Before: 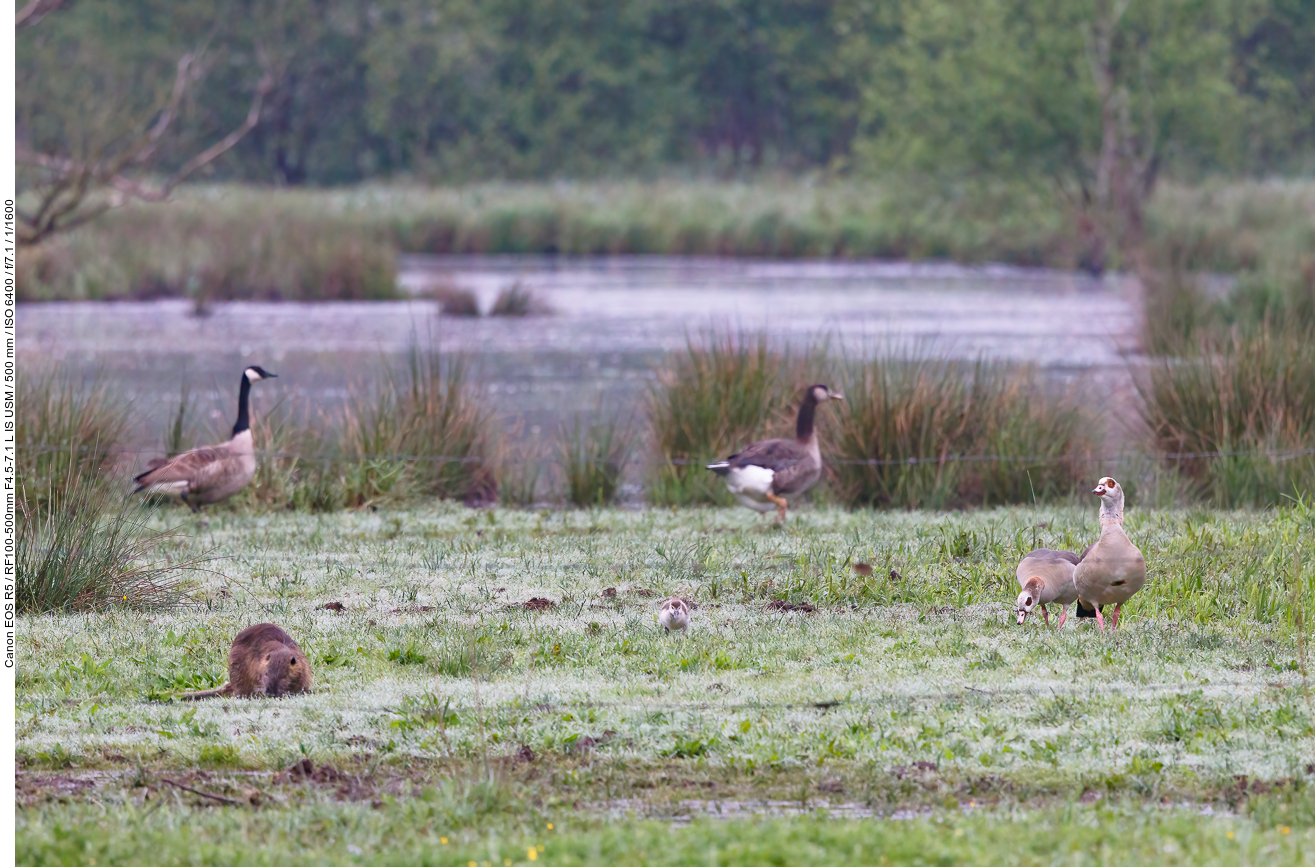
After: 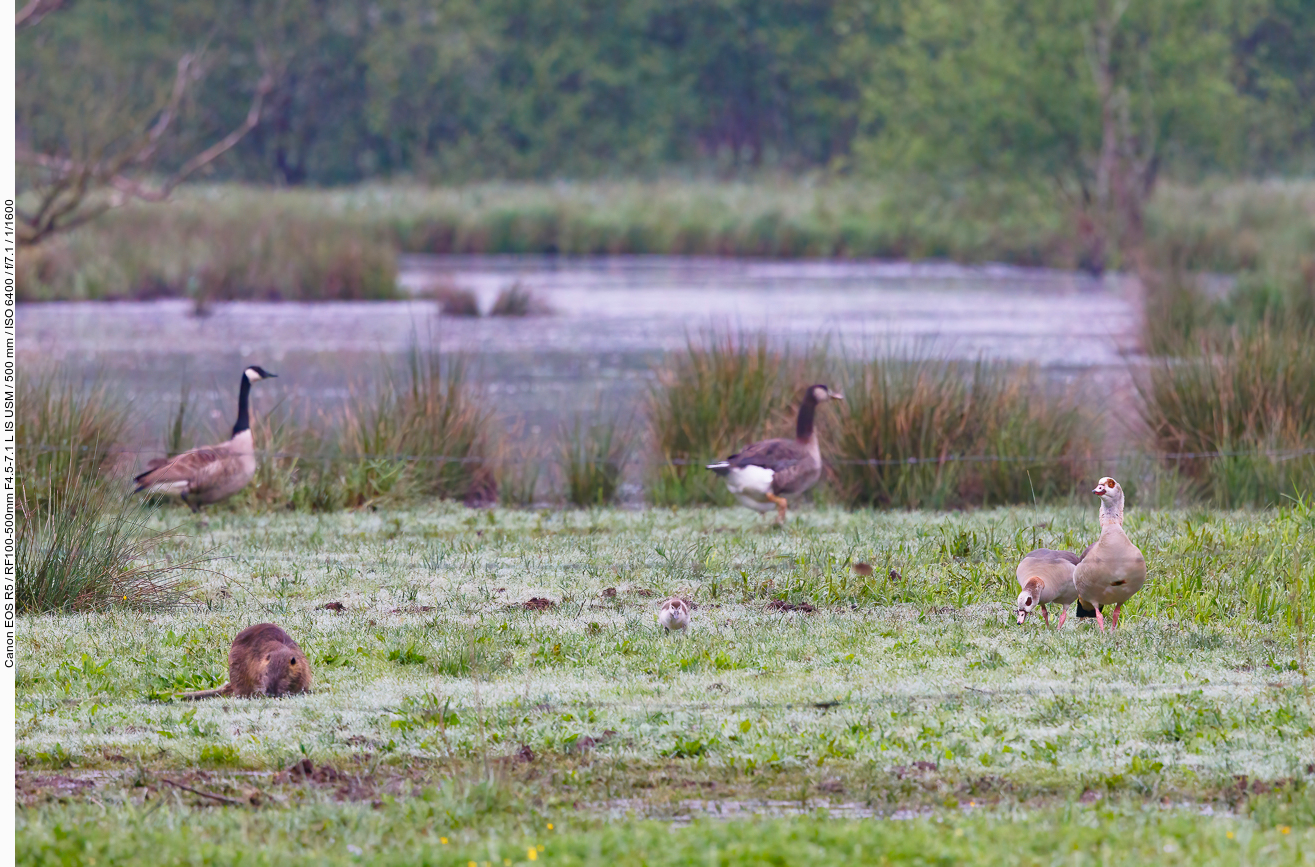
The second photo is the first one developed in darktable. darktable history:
color balance rgb: linear chroma grading › global chroma 15.297%, perceptual saturation grading › global saturation 0.825%, perceptual saturation grading › mid-tones 11.416%, perceptual brilliance grading › global brilliance 2.284%, perceptual brilliance grading › highlights -3.603%
